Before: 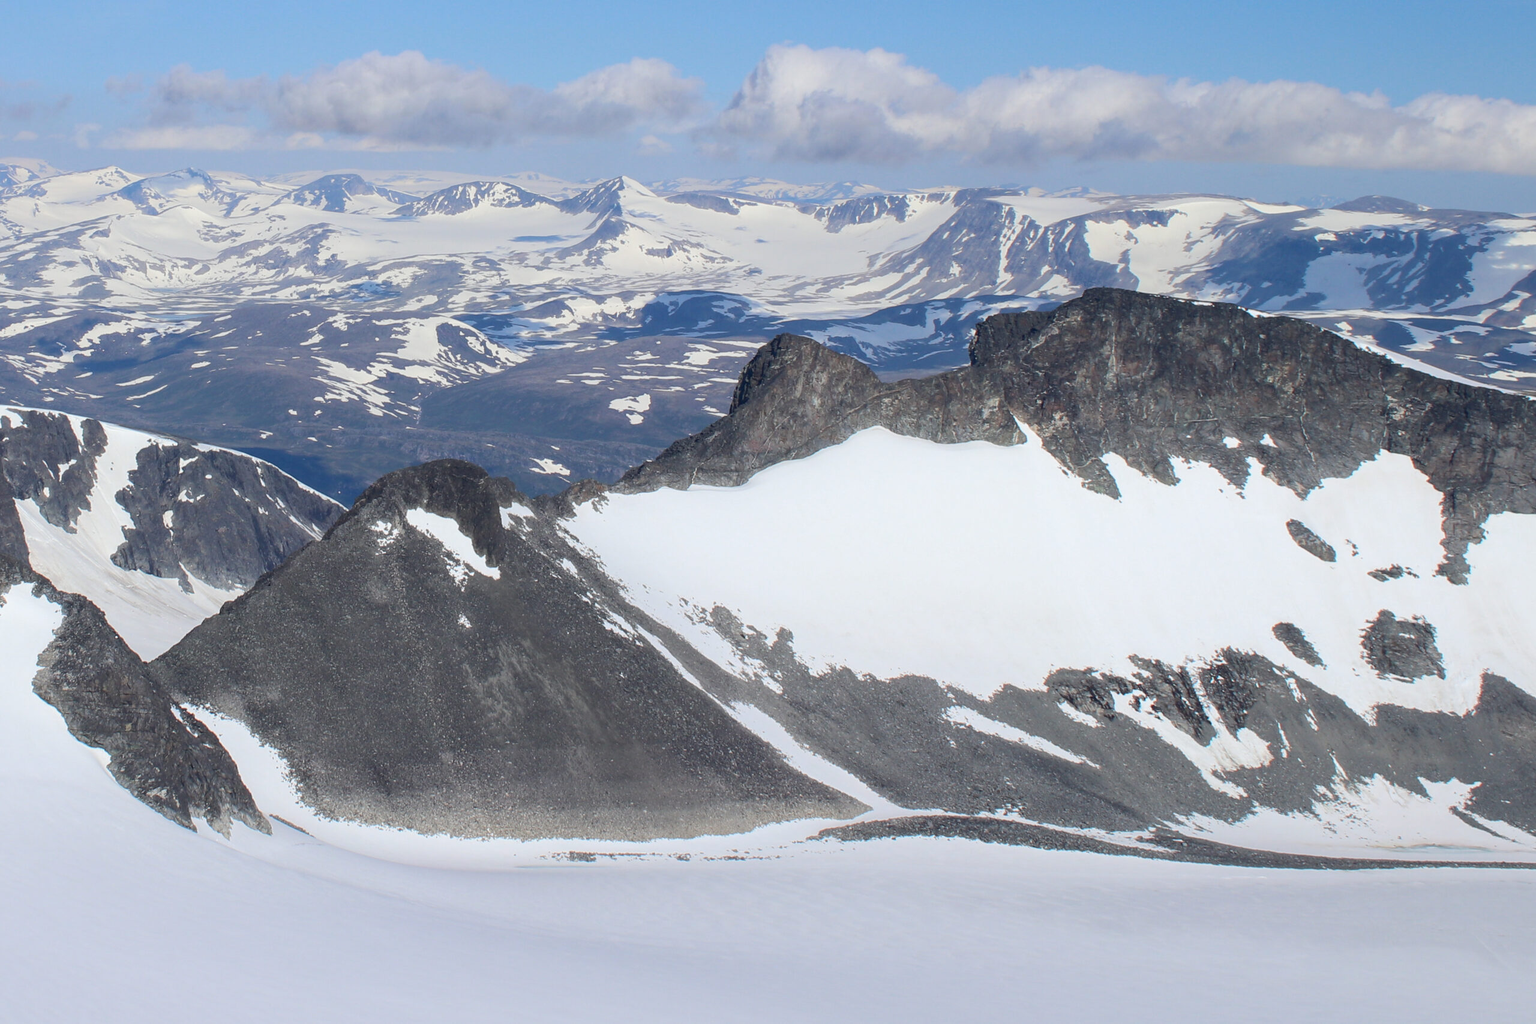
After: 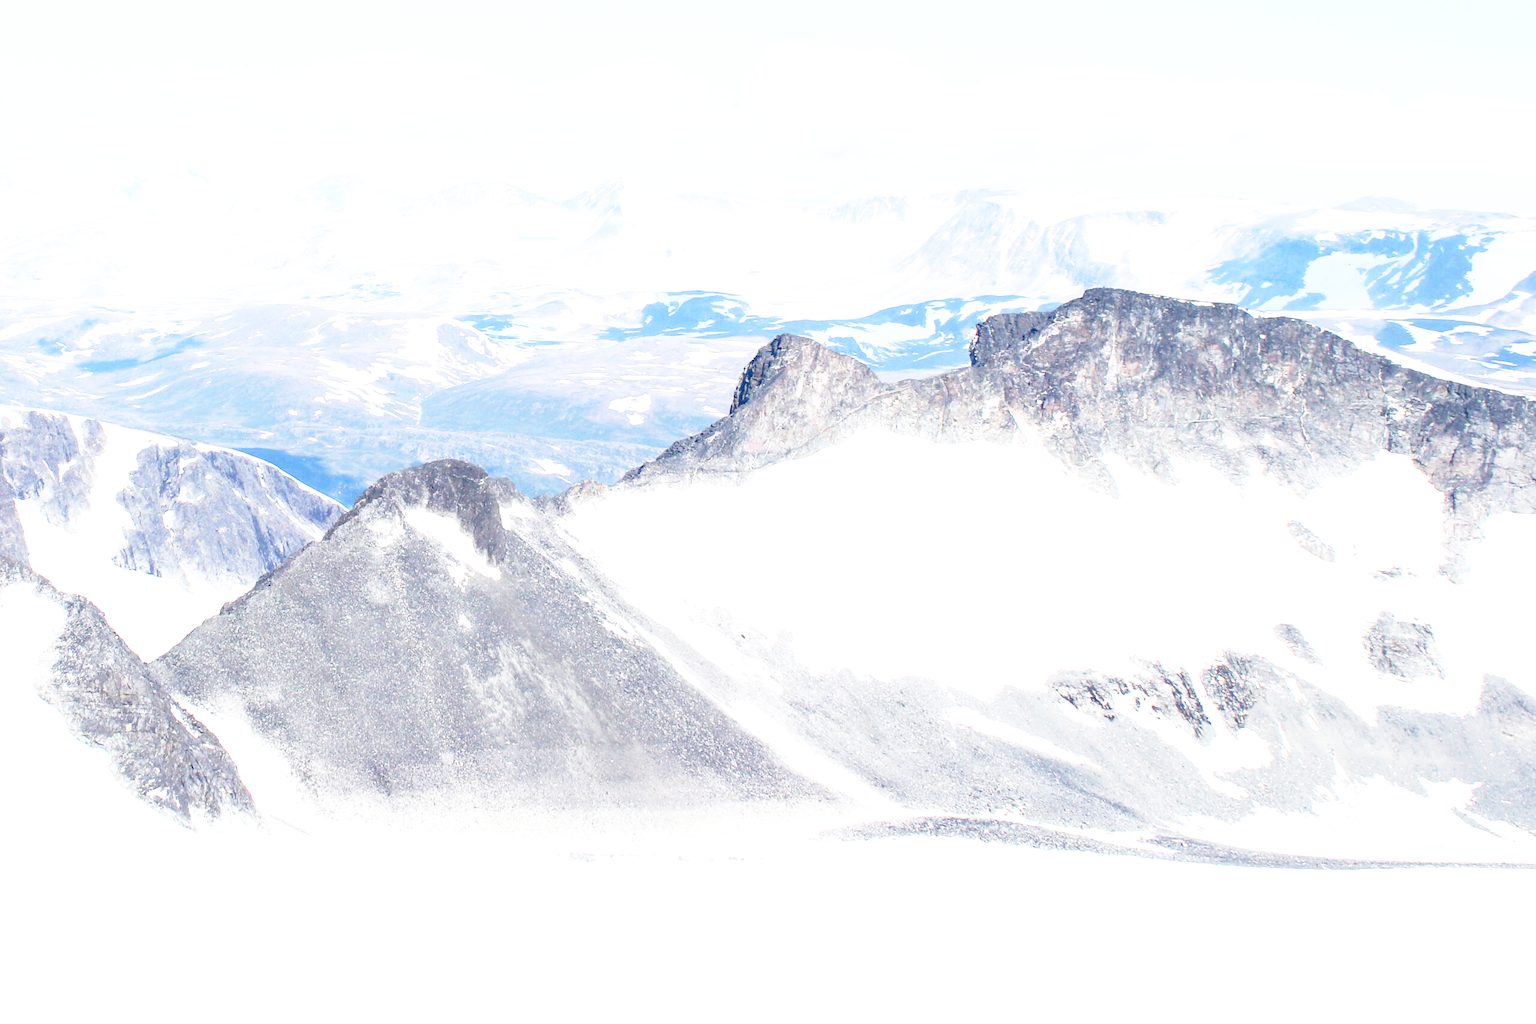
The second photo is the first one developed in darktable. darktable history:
base curve: curves: ch0 [(0, 0) (0.012, 0.01) (0.073, 0.168) (0.31, 0.711) (0.645, 0.957) (1, 1)], preserve colors none
exposure: black level correction 0, exposure 1.45 EV, compensate exposure bias true, compensate highlight preservation false
